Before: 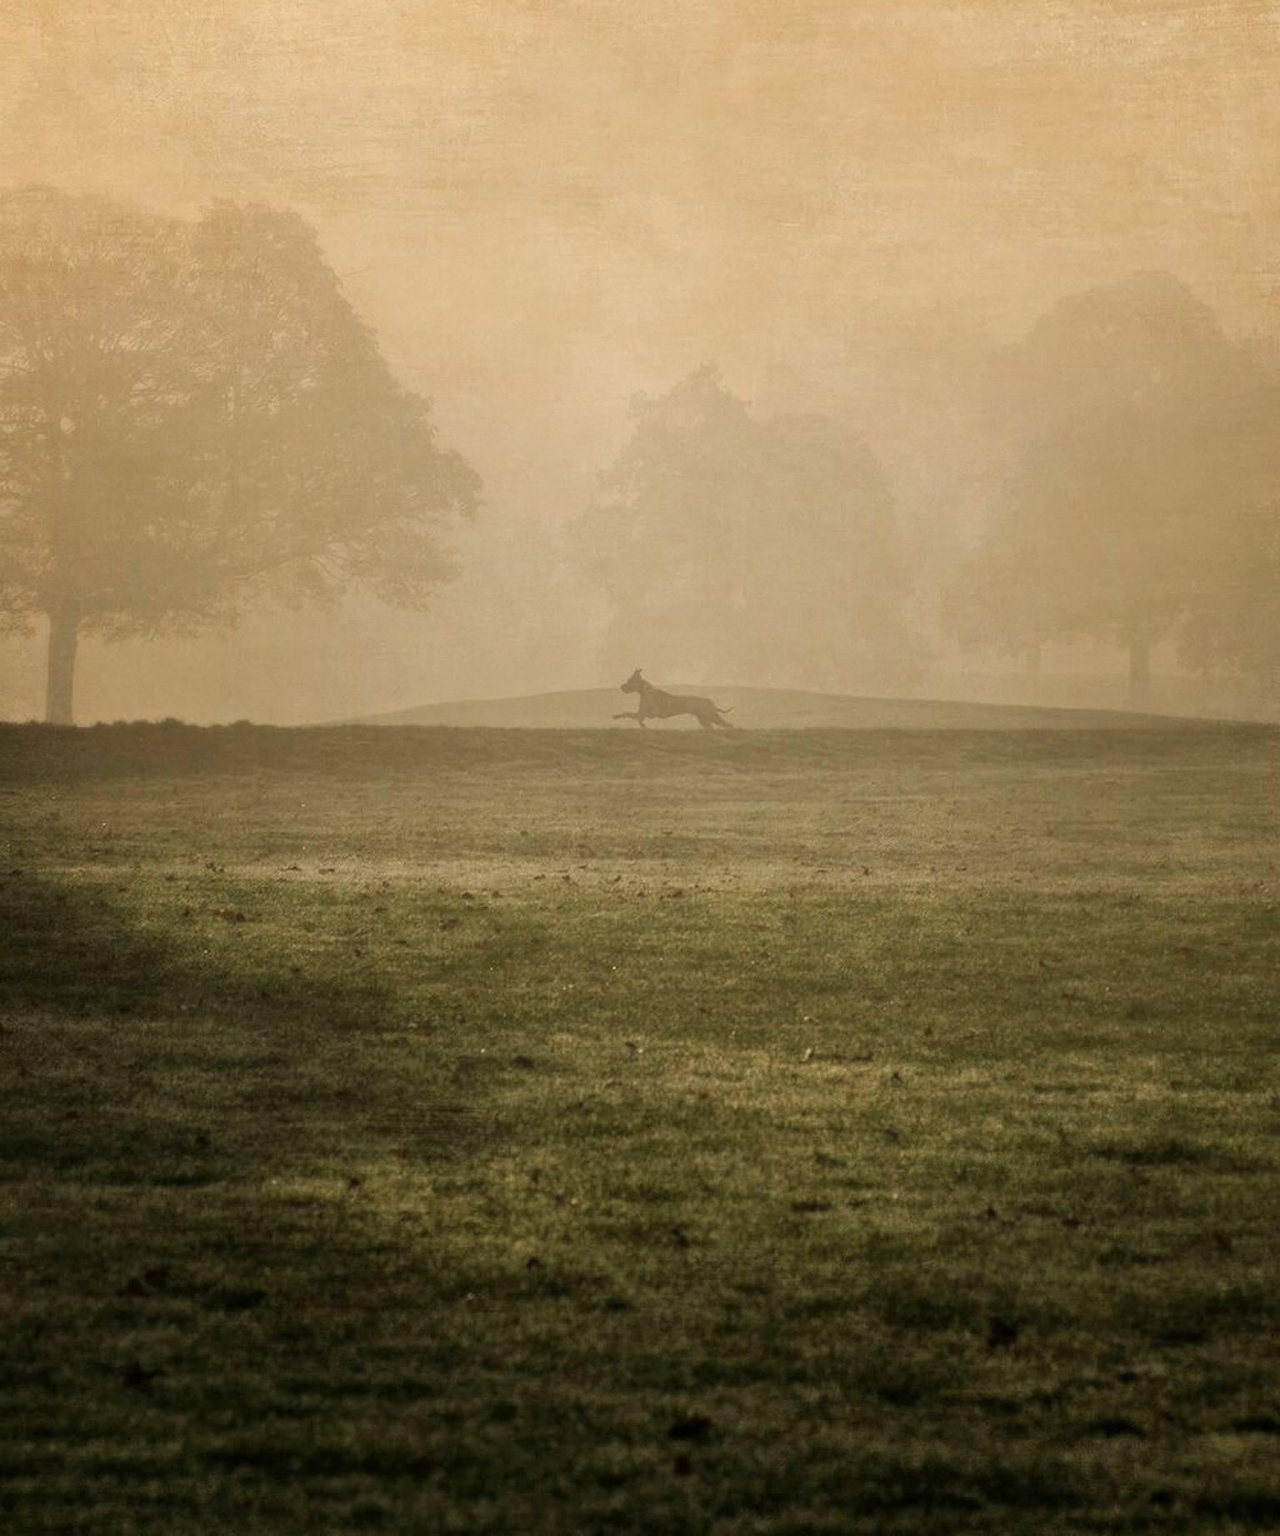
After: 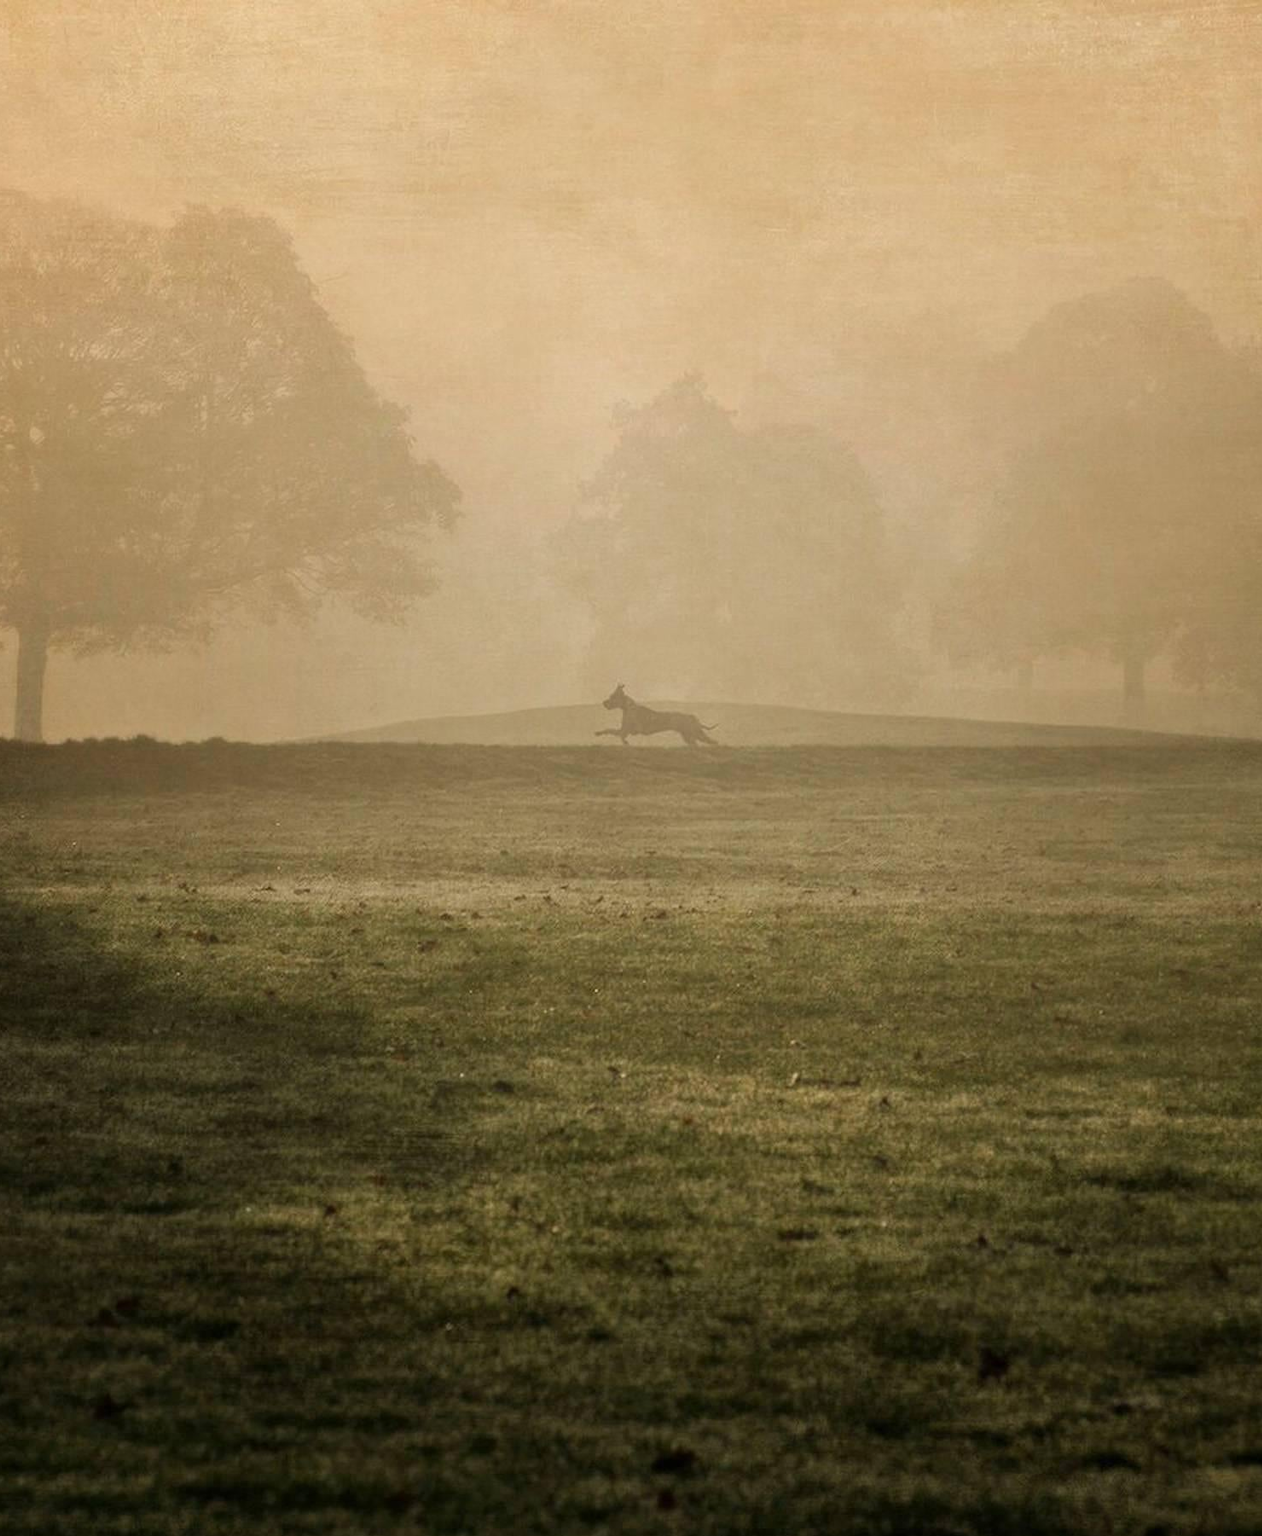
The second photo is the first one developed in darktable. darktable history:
white balance: emerald 1
crop and rotate: left 2.536%, right 1.107%, bottom 2.246%
